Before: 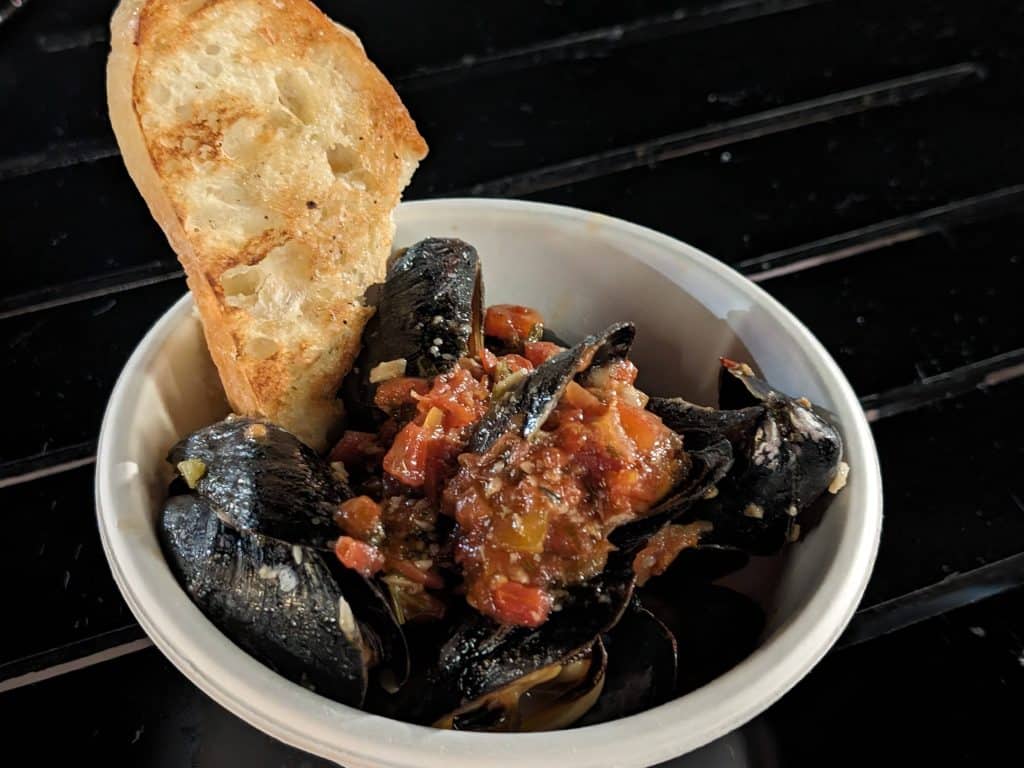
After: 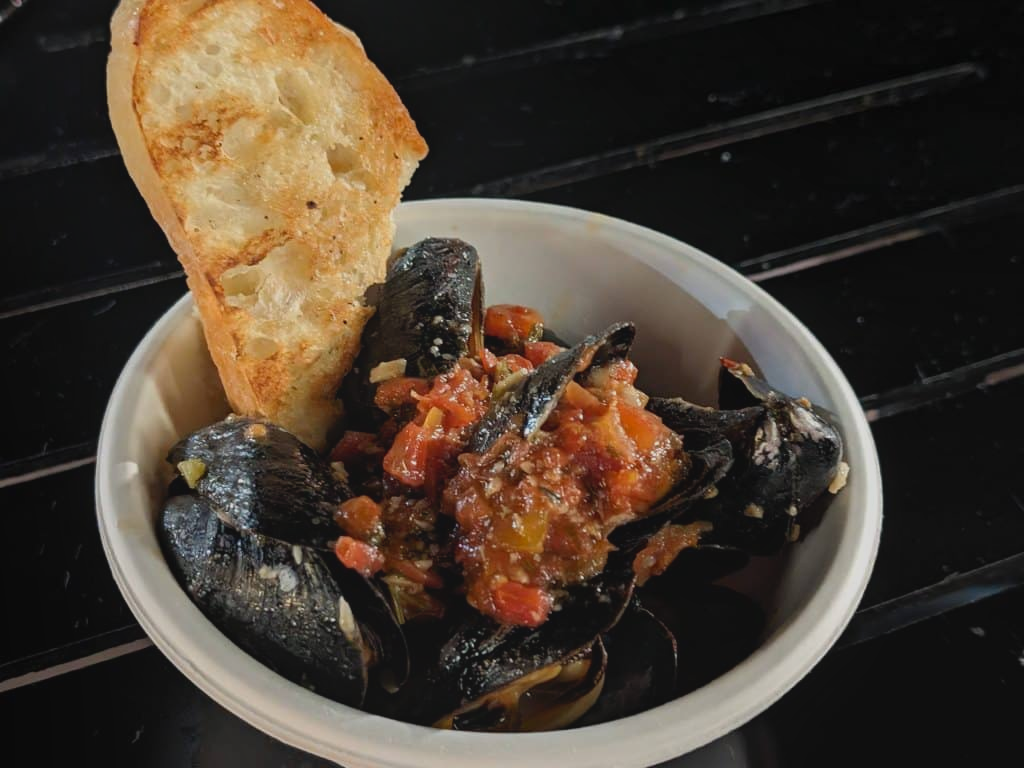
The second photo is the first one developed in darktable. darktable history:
local contrast: highlights 68%, shadows 67%, detail 80%, midtone range 0.322
